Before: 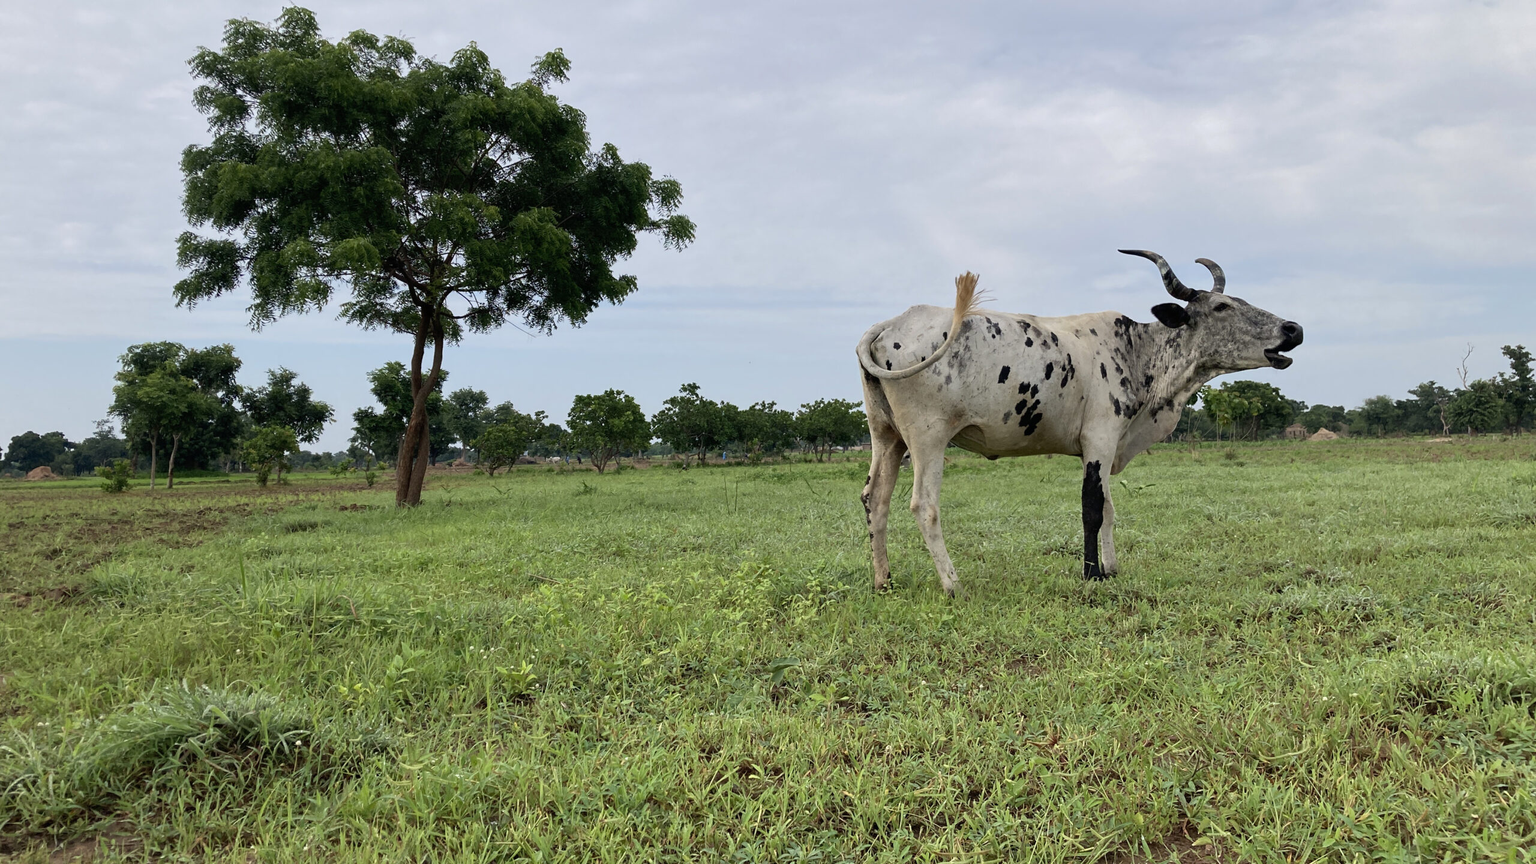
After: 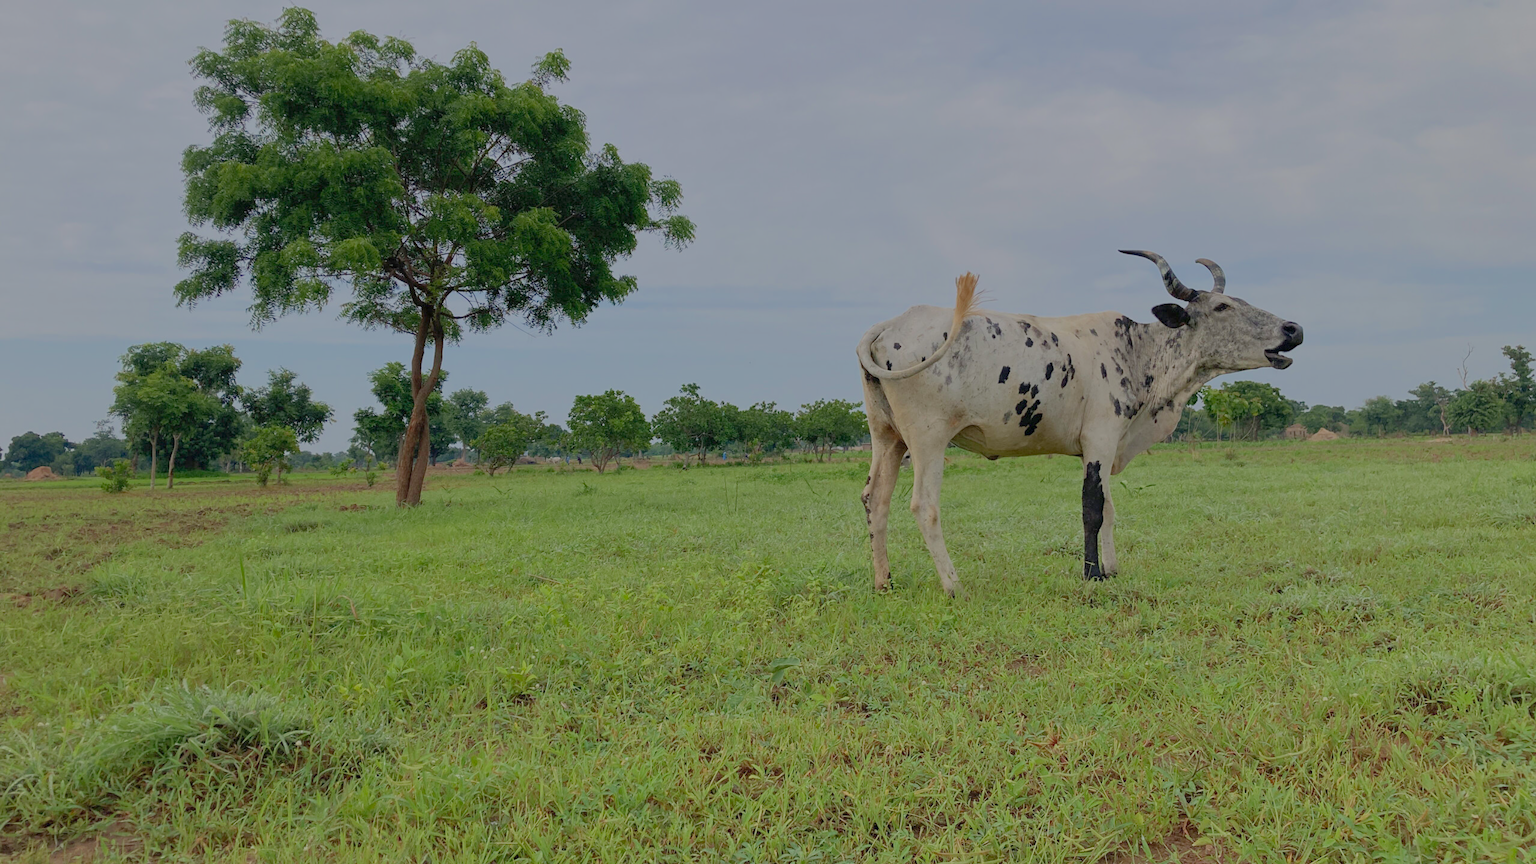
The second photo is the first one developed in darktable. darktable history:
filmic rgb: black relative exposure -15.86 EV, white relative exposure 8 EV, hardness 4.2, latitude 49.53%, contrast 0.513, add noise in highlights 0.001, color science v3 (2019), use custom middle-gray values true, contrast in highlights soft
